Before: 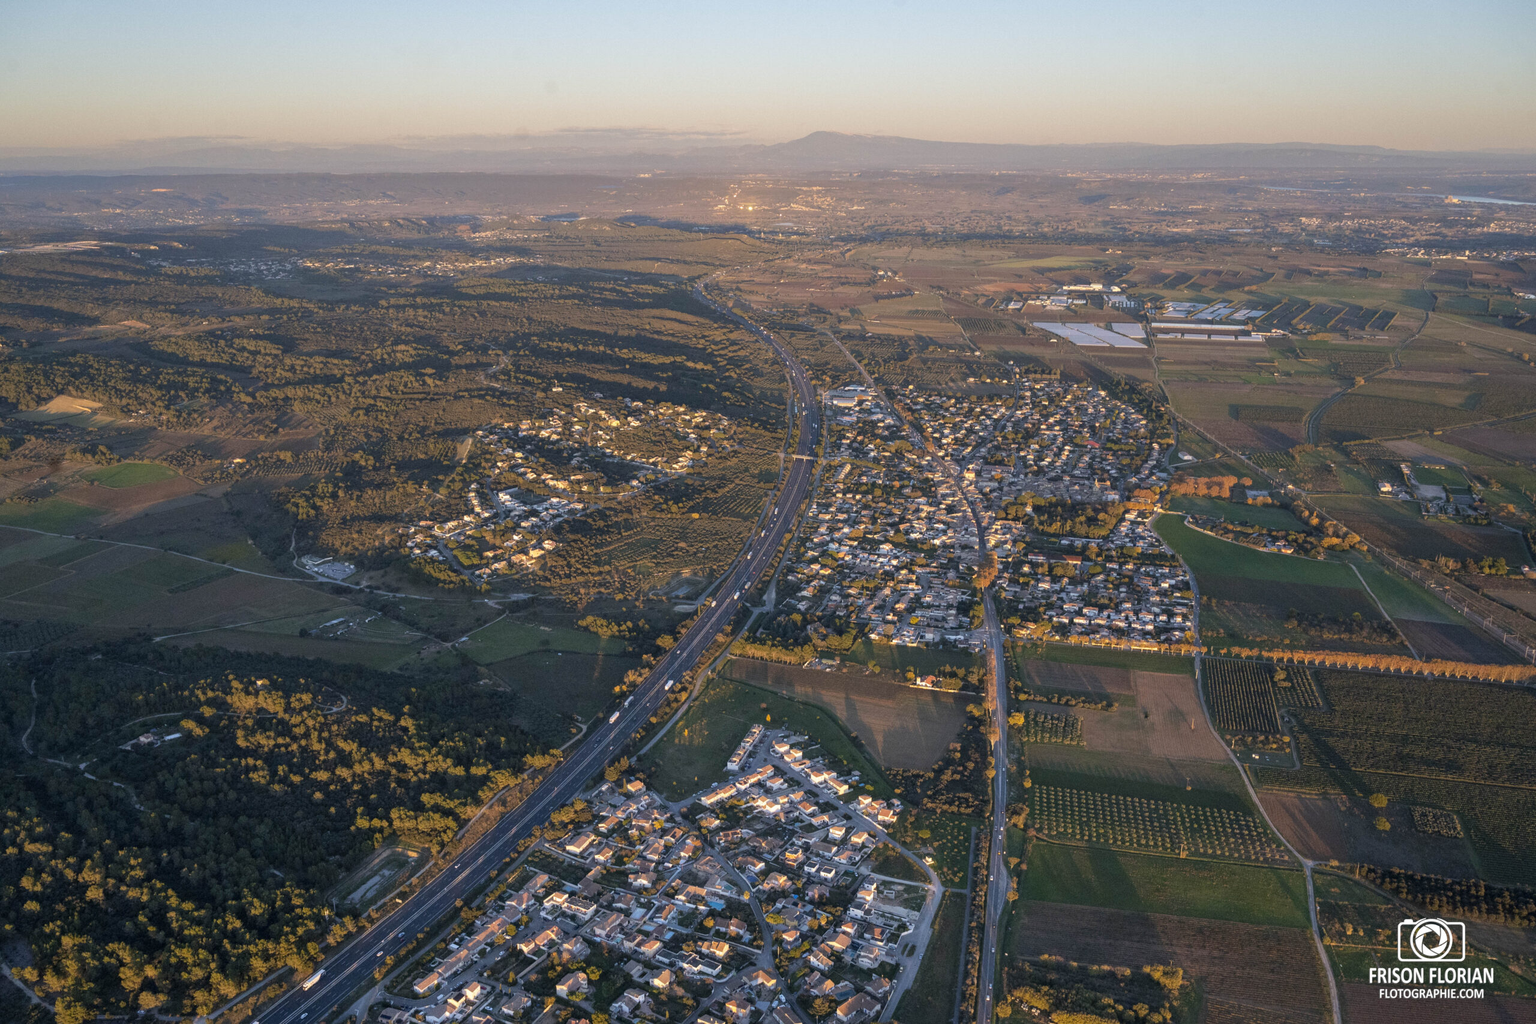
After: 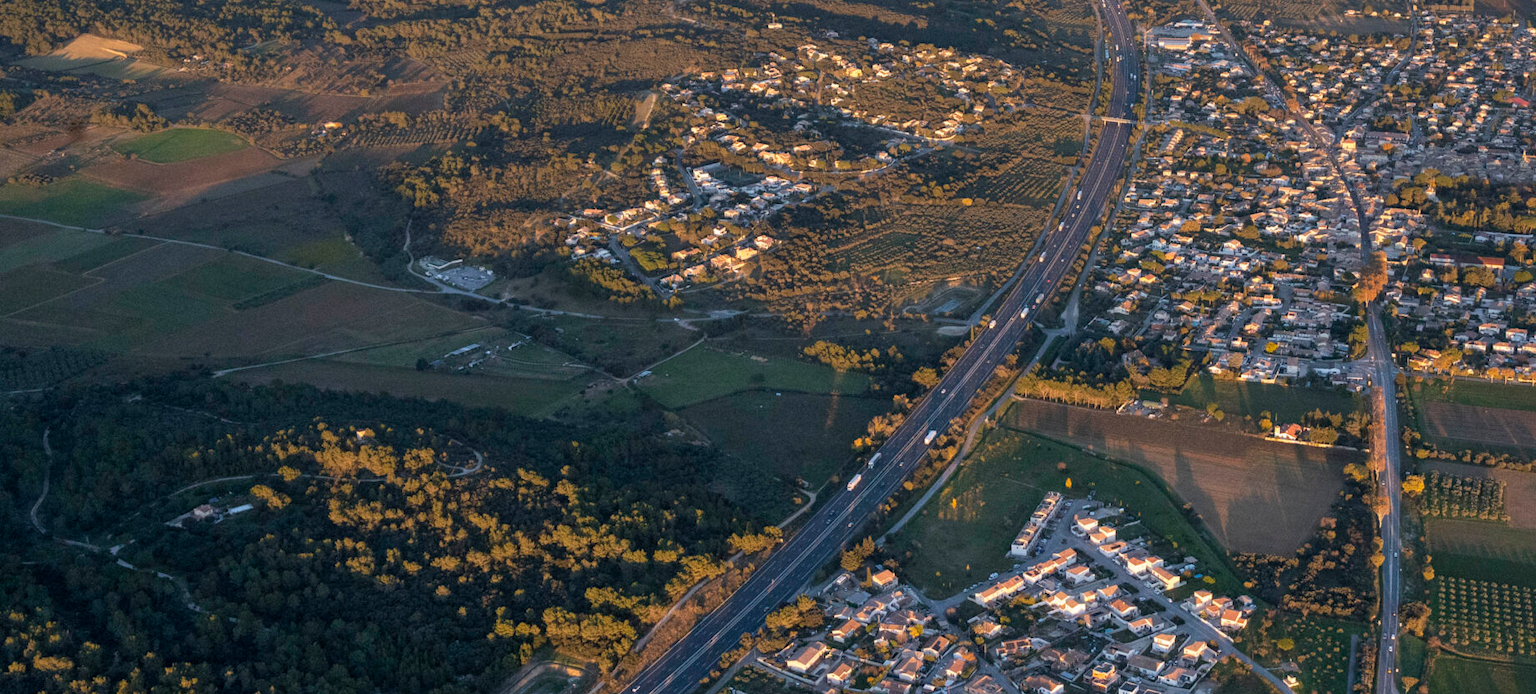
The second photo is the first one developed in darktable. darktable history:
crop: top 36.242%, right 28.065%, bottom 15.005%
